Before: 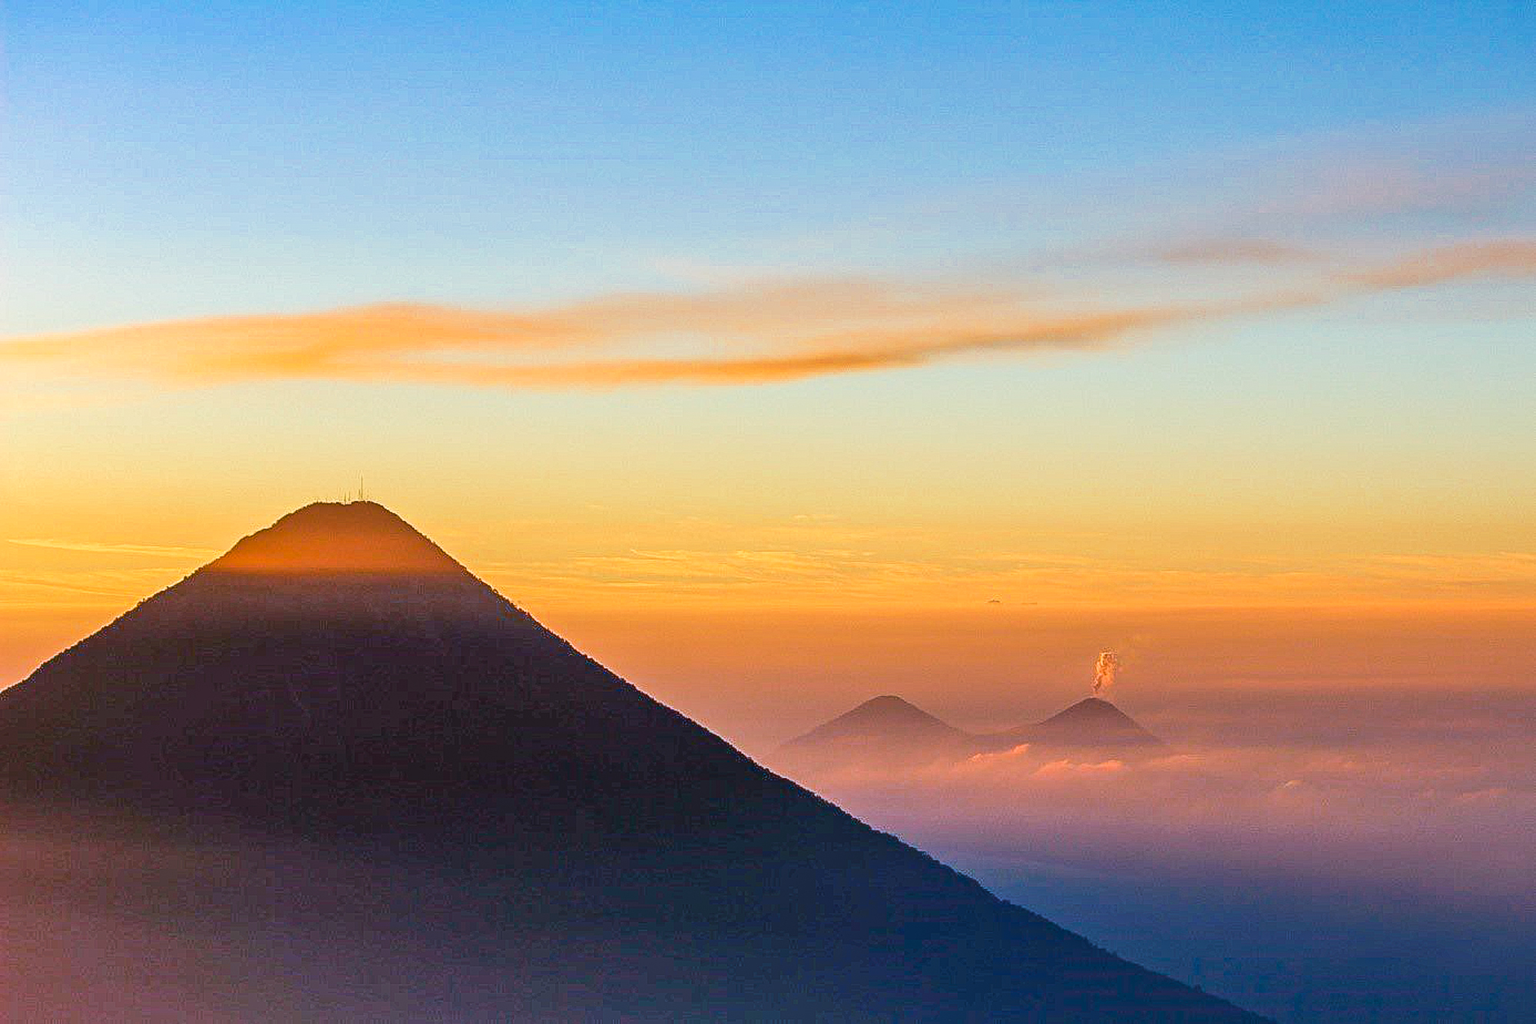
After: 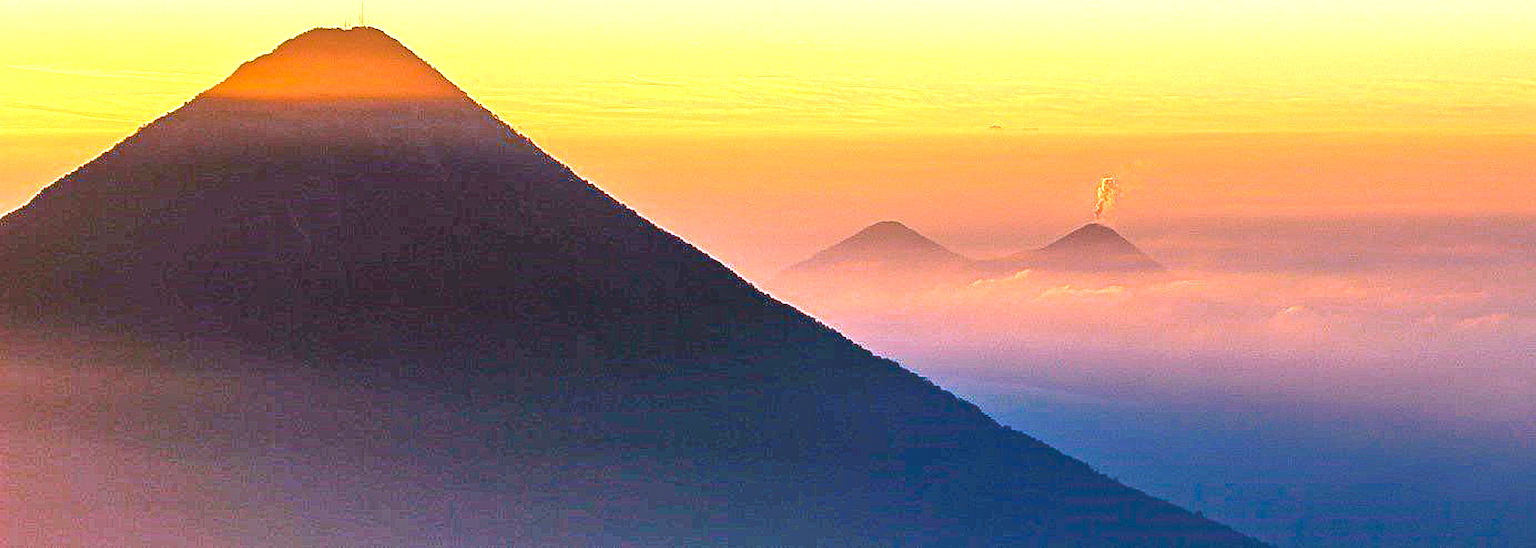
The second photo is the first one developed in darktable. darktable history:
crop and rotate: top 46.398%, right 0.07%
exposure: black level correction 0, exposure 1.001 EV, compensate exposure bias true, compensate highlight preservation false
